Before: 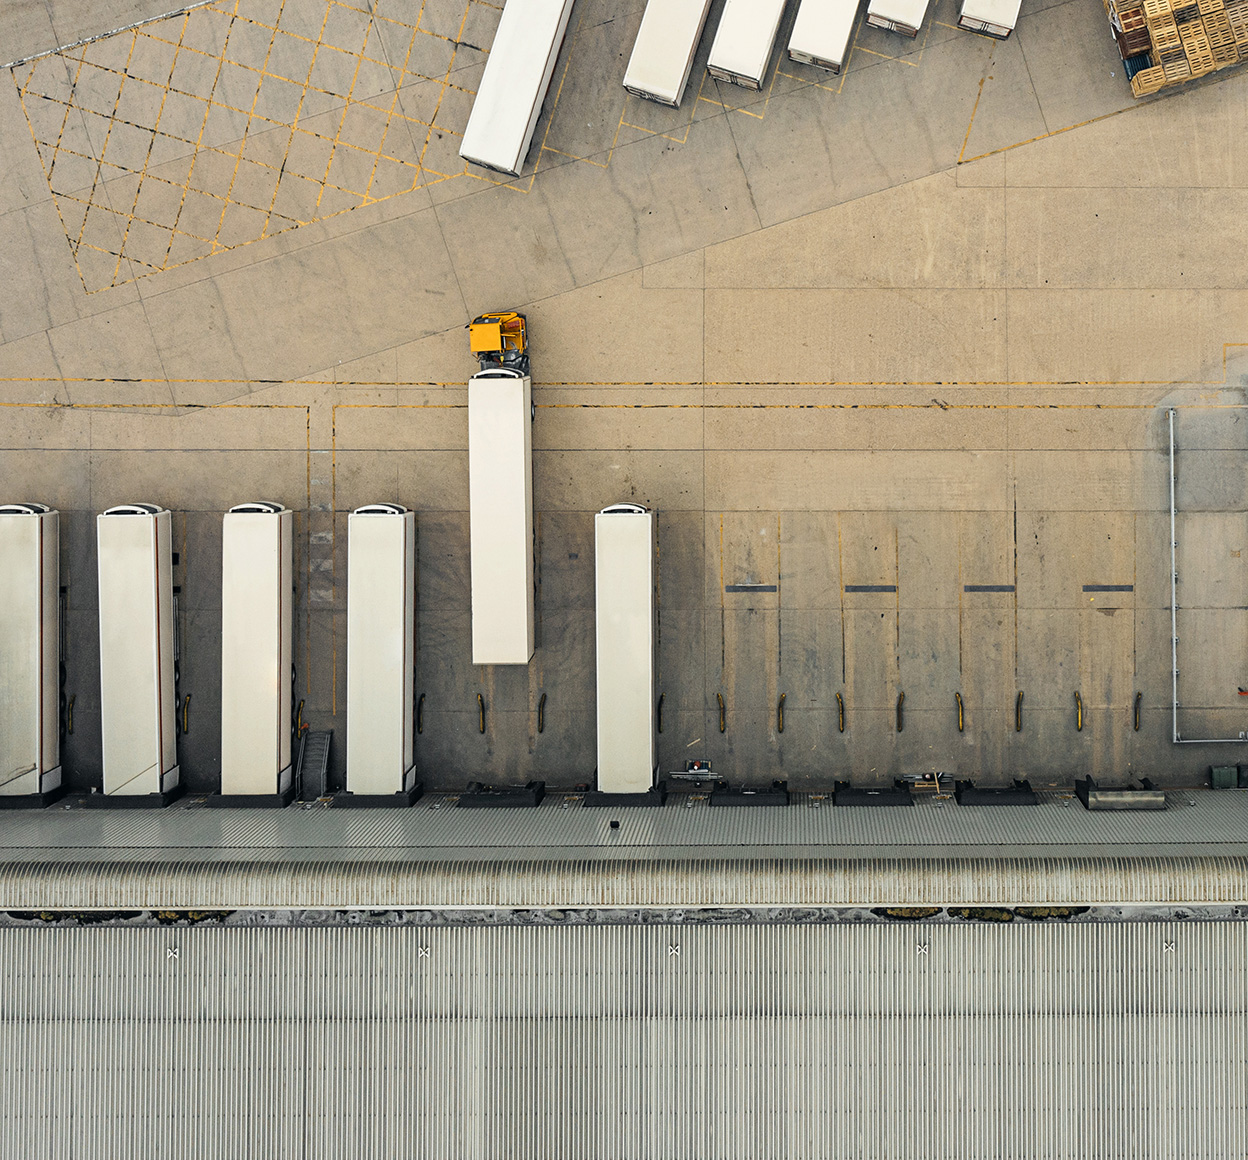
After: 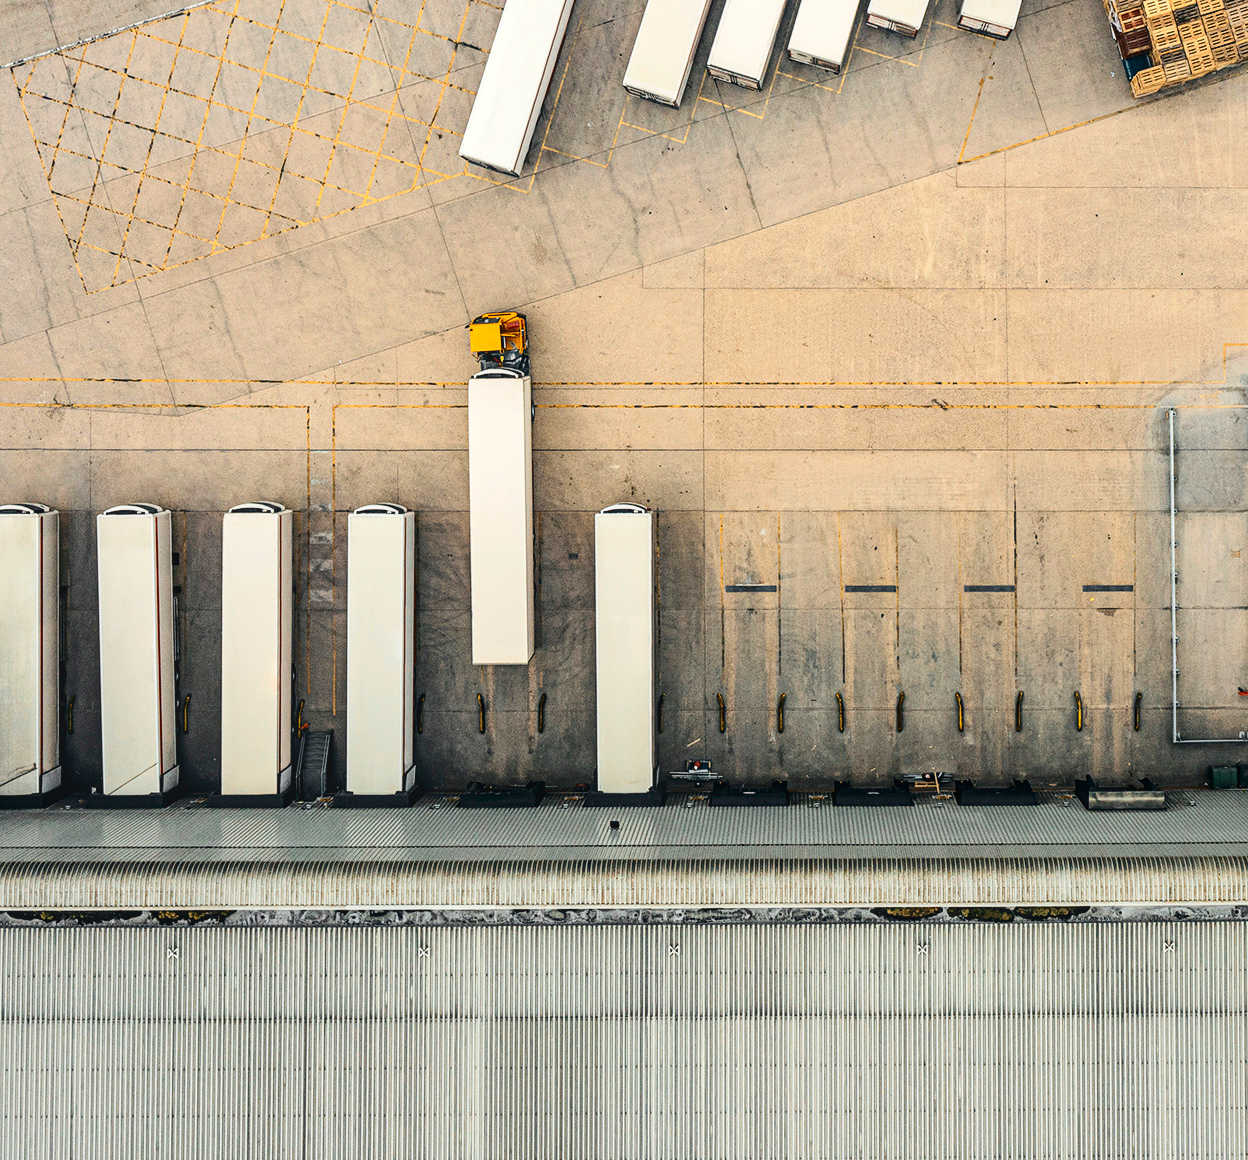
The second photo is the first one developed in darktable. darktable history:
shadows and highlights: shadows -20.24, white point adjustment -2.11, highlights -35.2, highlights color adjustment 39.49%
local contrast: detail 110%
exposure: black level correction 0.001, exposure 0.299 EV, compensate highlight preservation false
contrast brightness saturation: contrast 0.291
